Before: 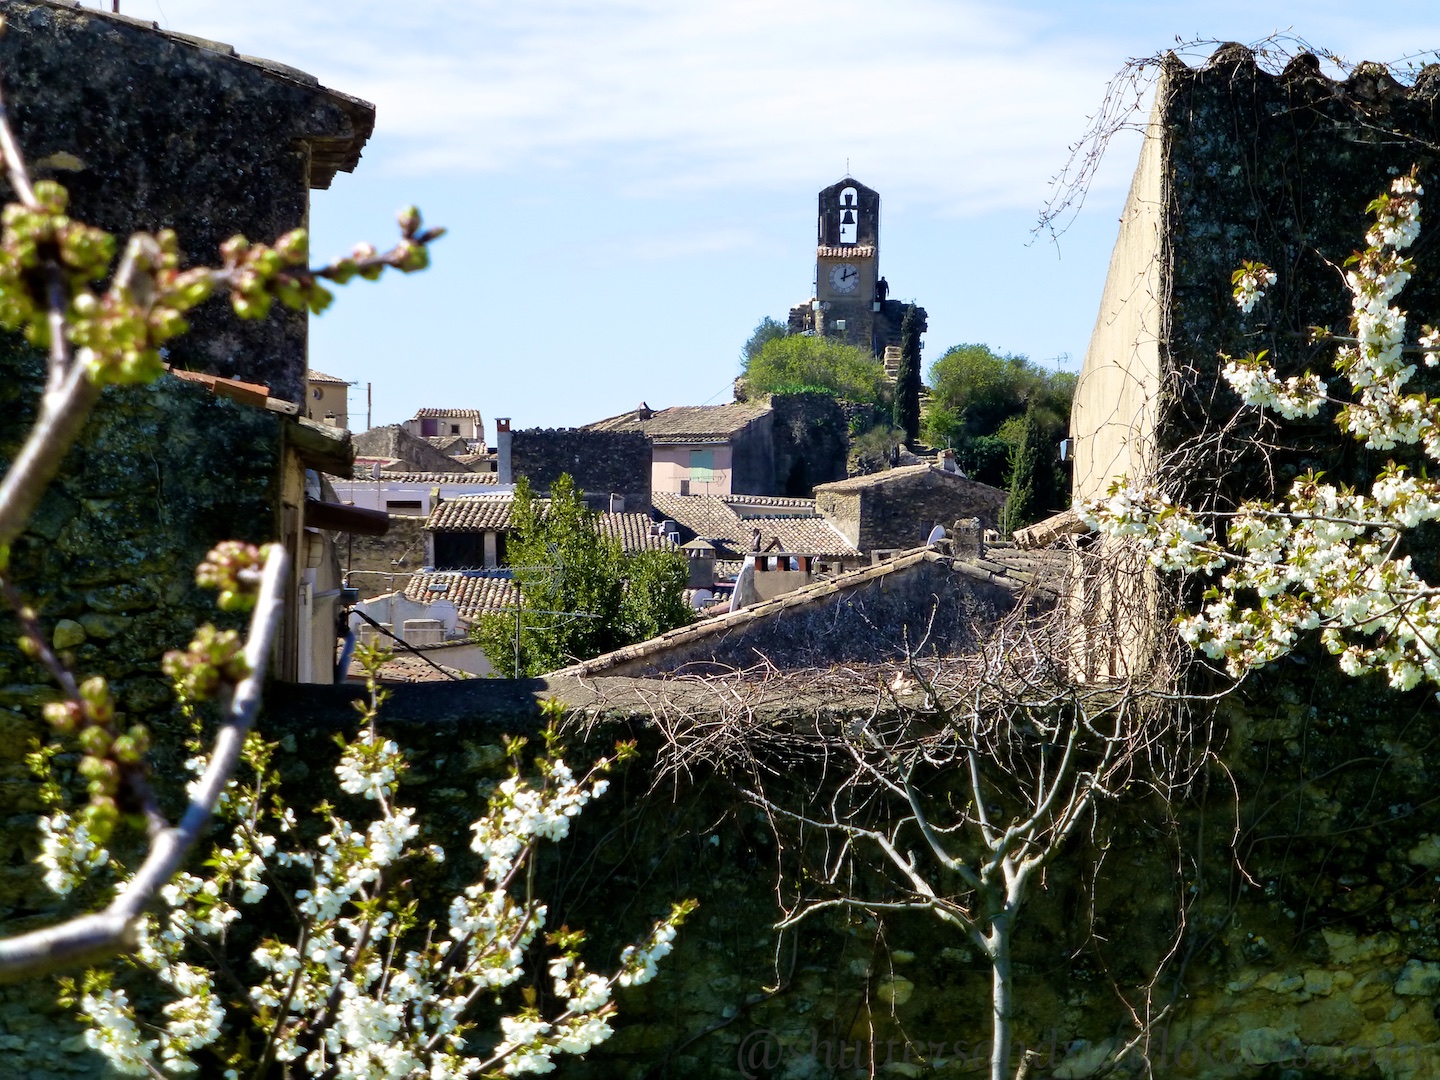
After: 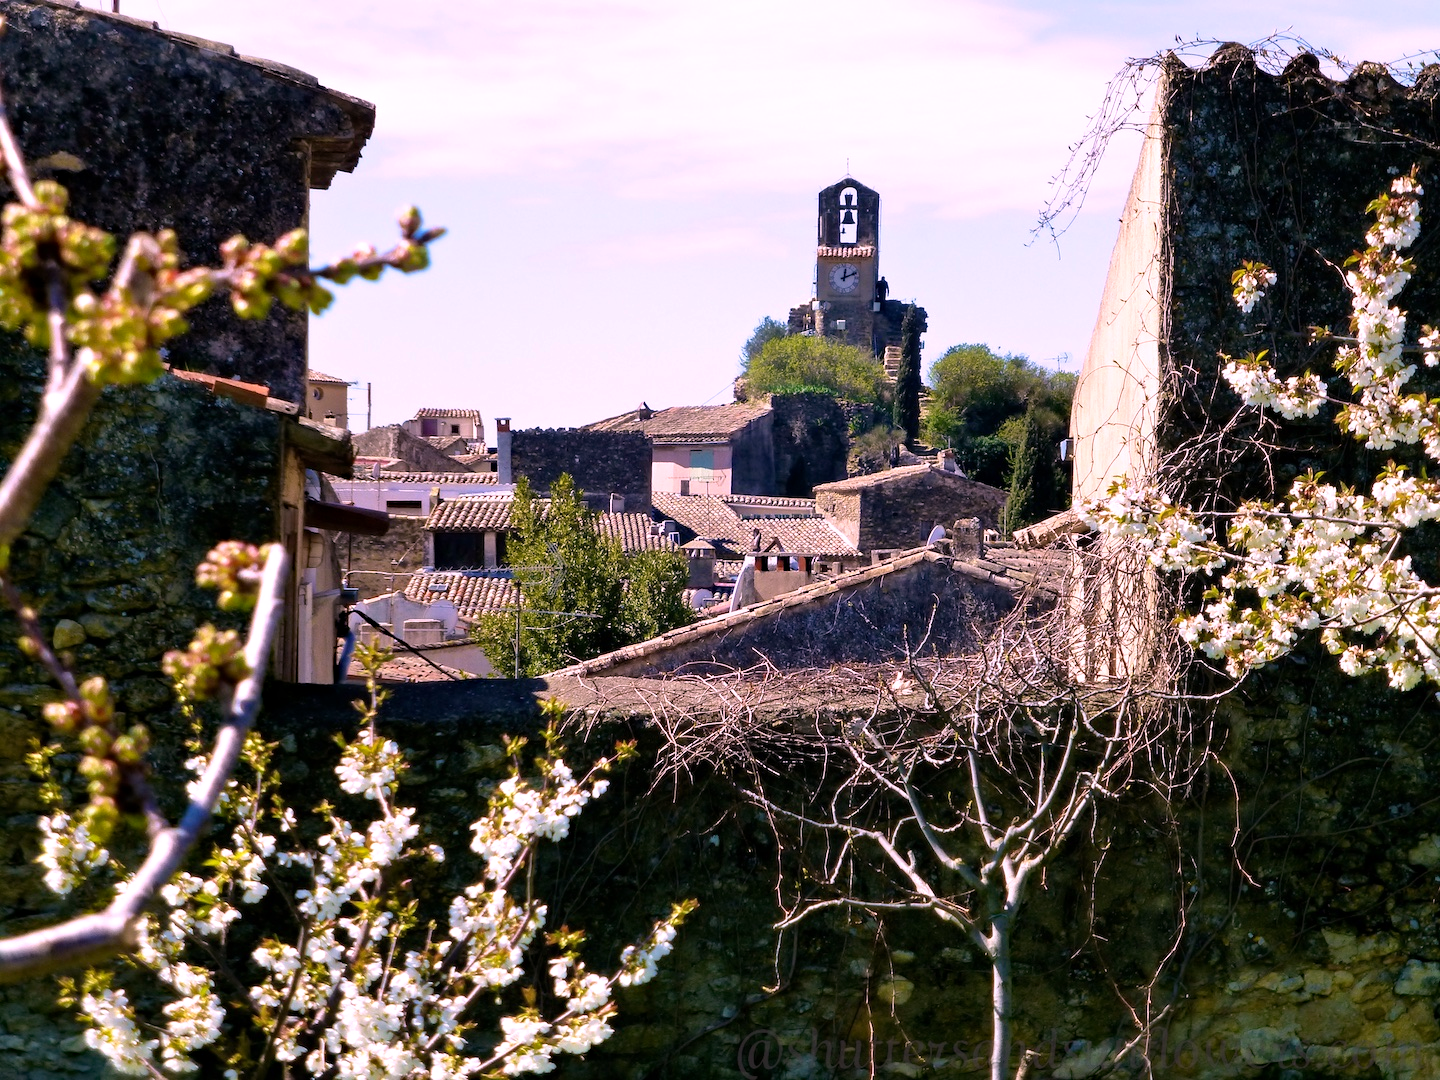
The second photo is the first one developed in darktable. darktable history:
haze removal: compatibility mode true, adaptive false
white balance: red 1.188, blue 1.11
